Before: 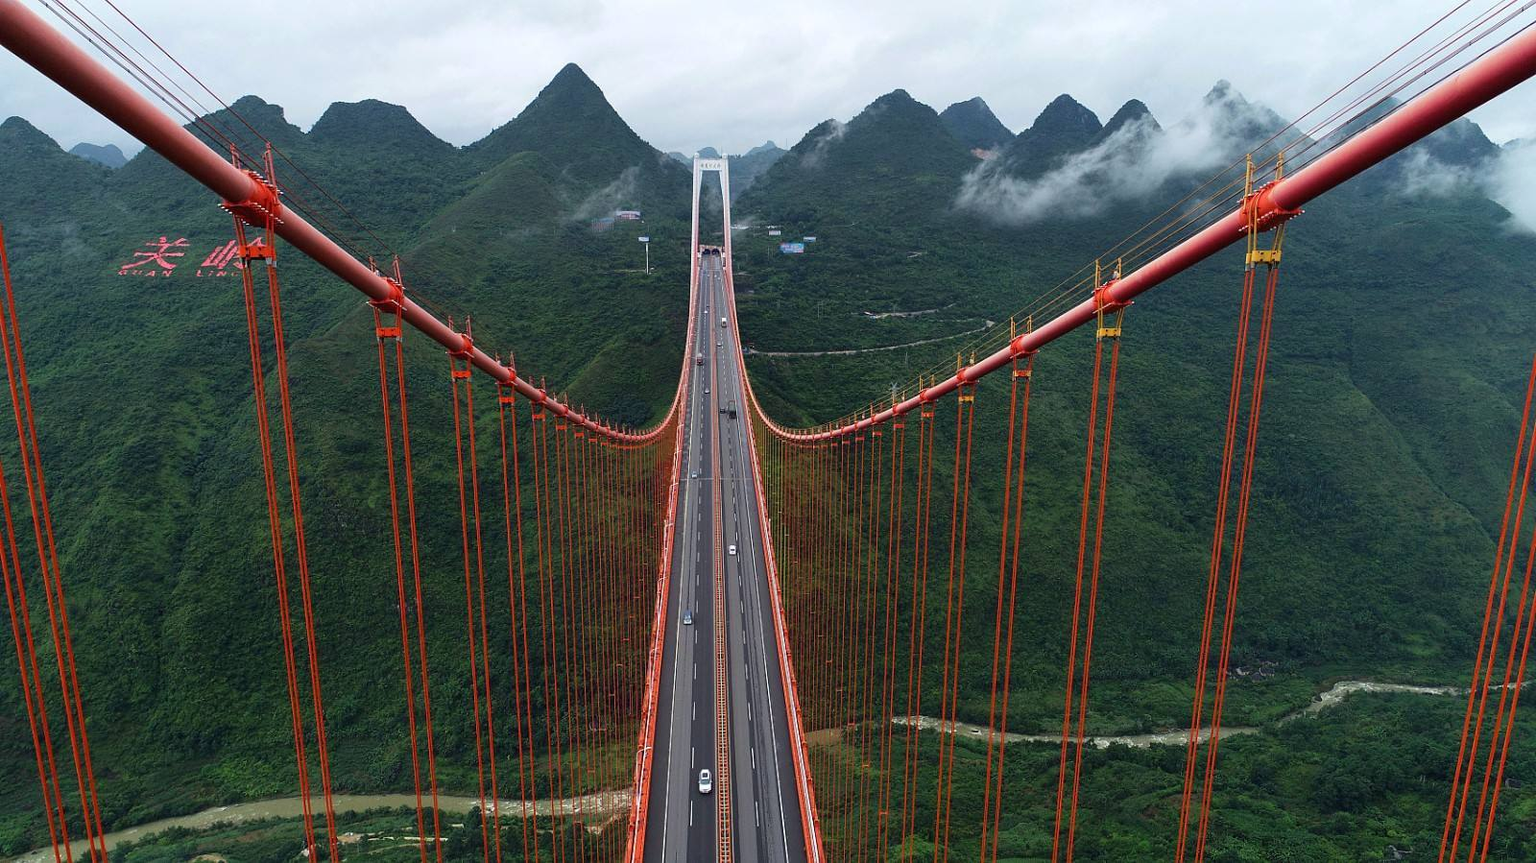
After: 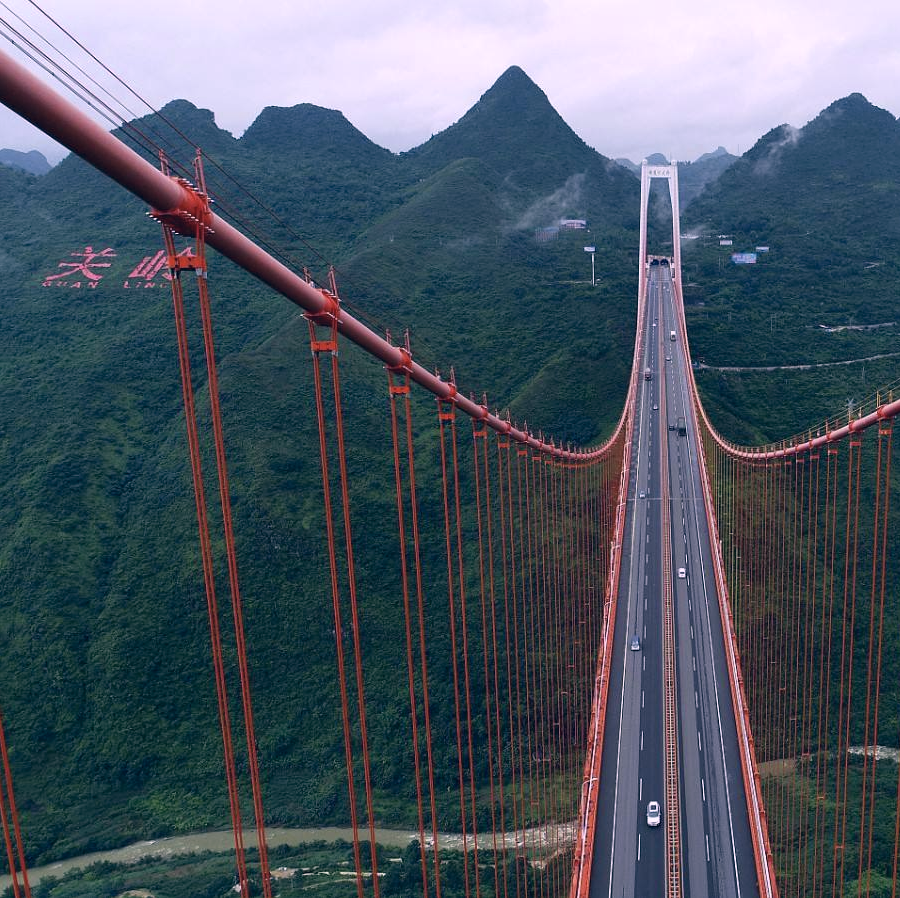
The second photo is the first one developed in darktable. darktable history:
crop: left 5.114%, right 38.589%
white balance: red 0.924, blue 1.095
color correction: highlights a* 14.46, highlights b* 5.85, shadows a* -5.53, shadows b* -15.24, saturation 0.85
